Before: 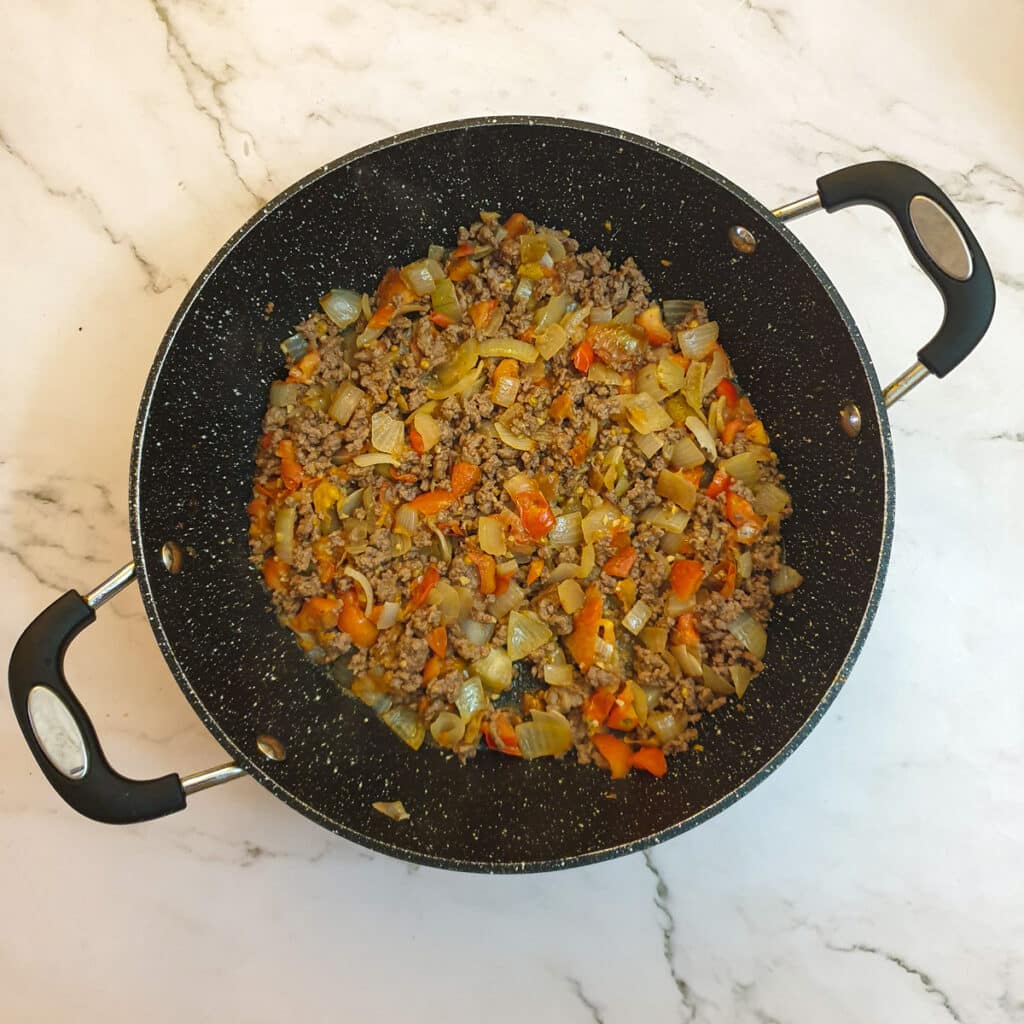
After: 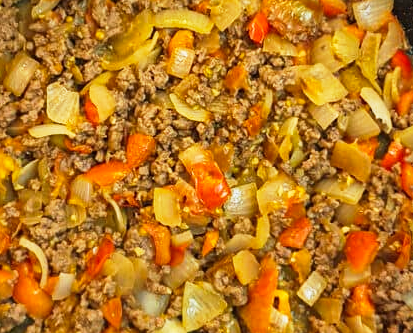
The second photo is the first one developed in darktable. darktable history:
base curve: curves: ch0 [(0, 0) (0.005, 0.002) (0.193, 0.295) (0.399, 0.664) (0.75, 0.928) (1, 1)], preserve colors none
crop: left 31.807%, top 32.209%, right 27.802%, bottom 35.259%
exposure: exposure -0.04 EV, compensate highlight preservation false
shadows and highlights: radius 101.46, shadows 50.75, highlights -63.86, soften with gaussian
